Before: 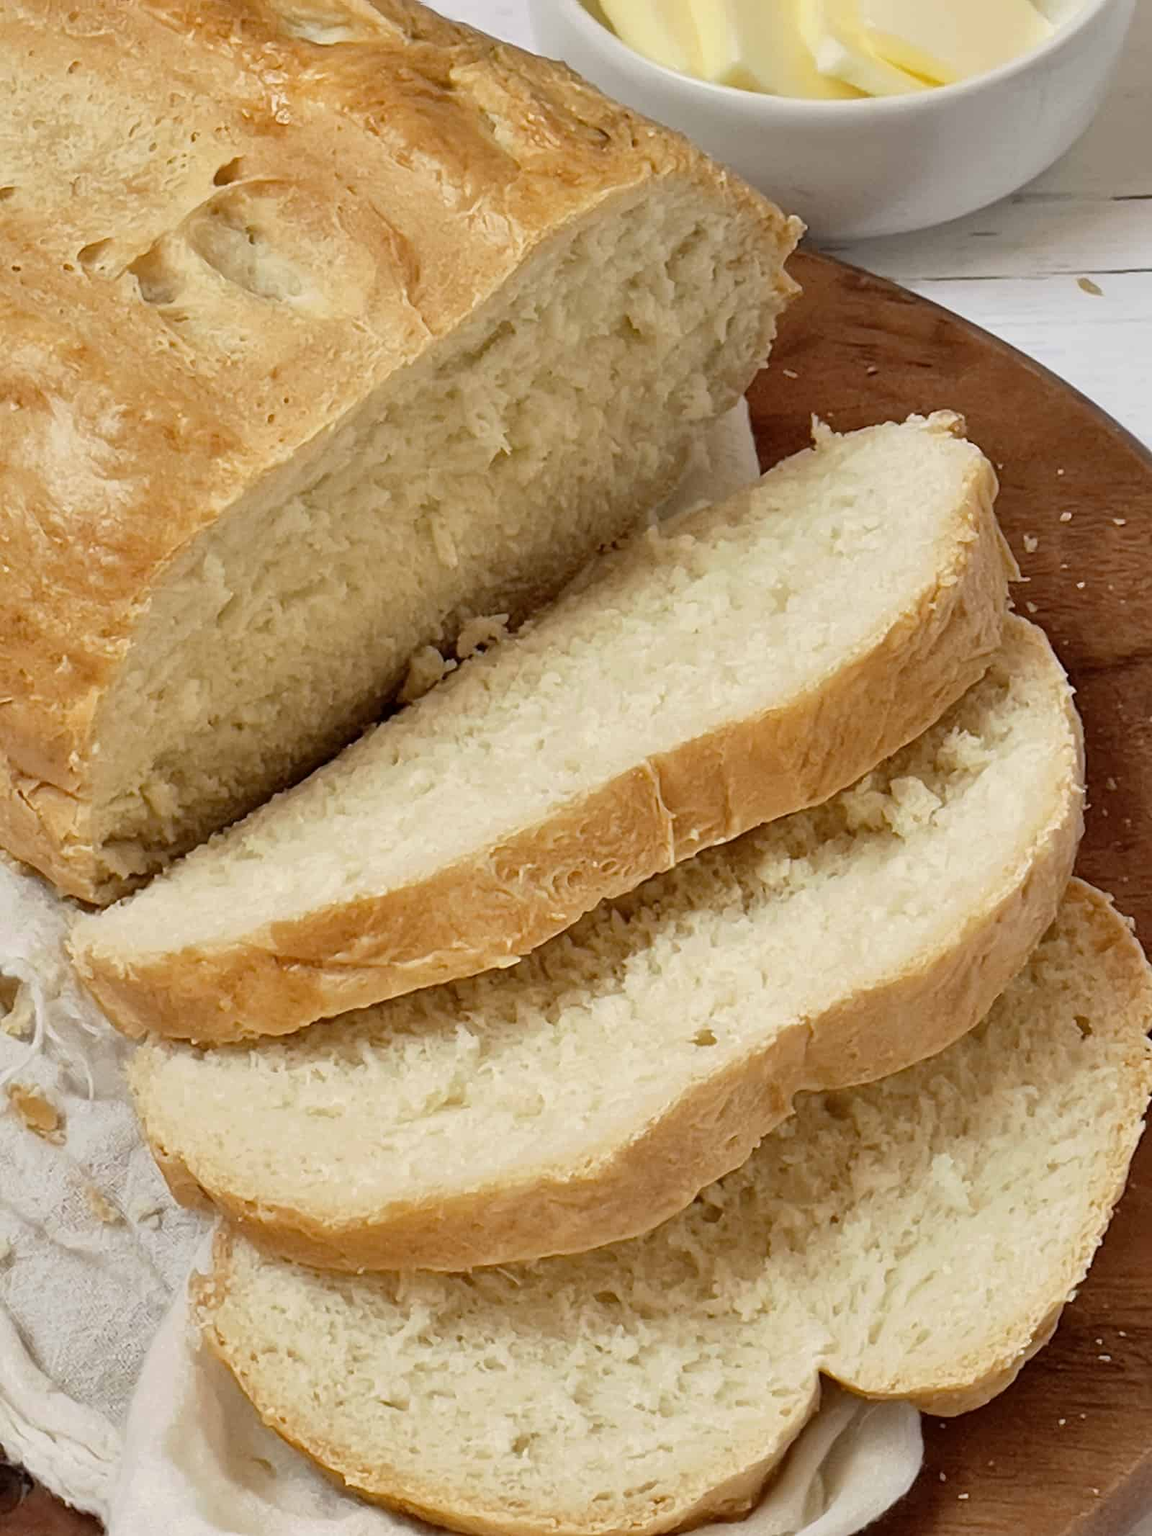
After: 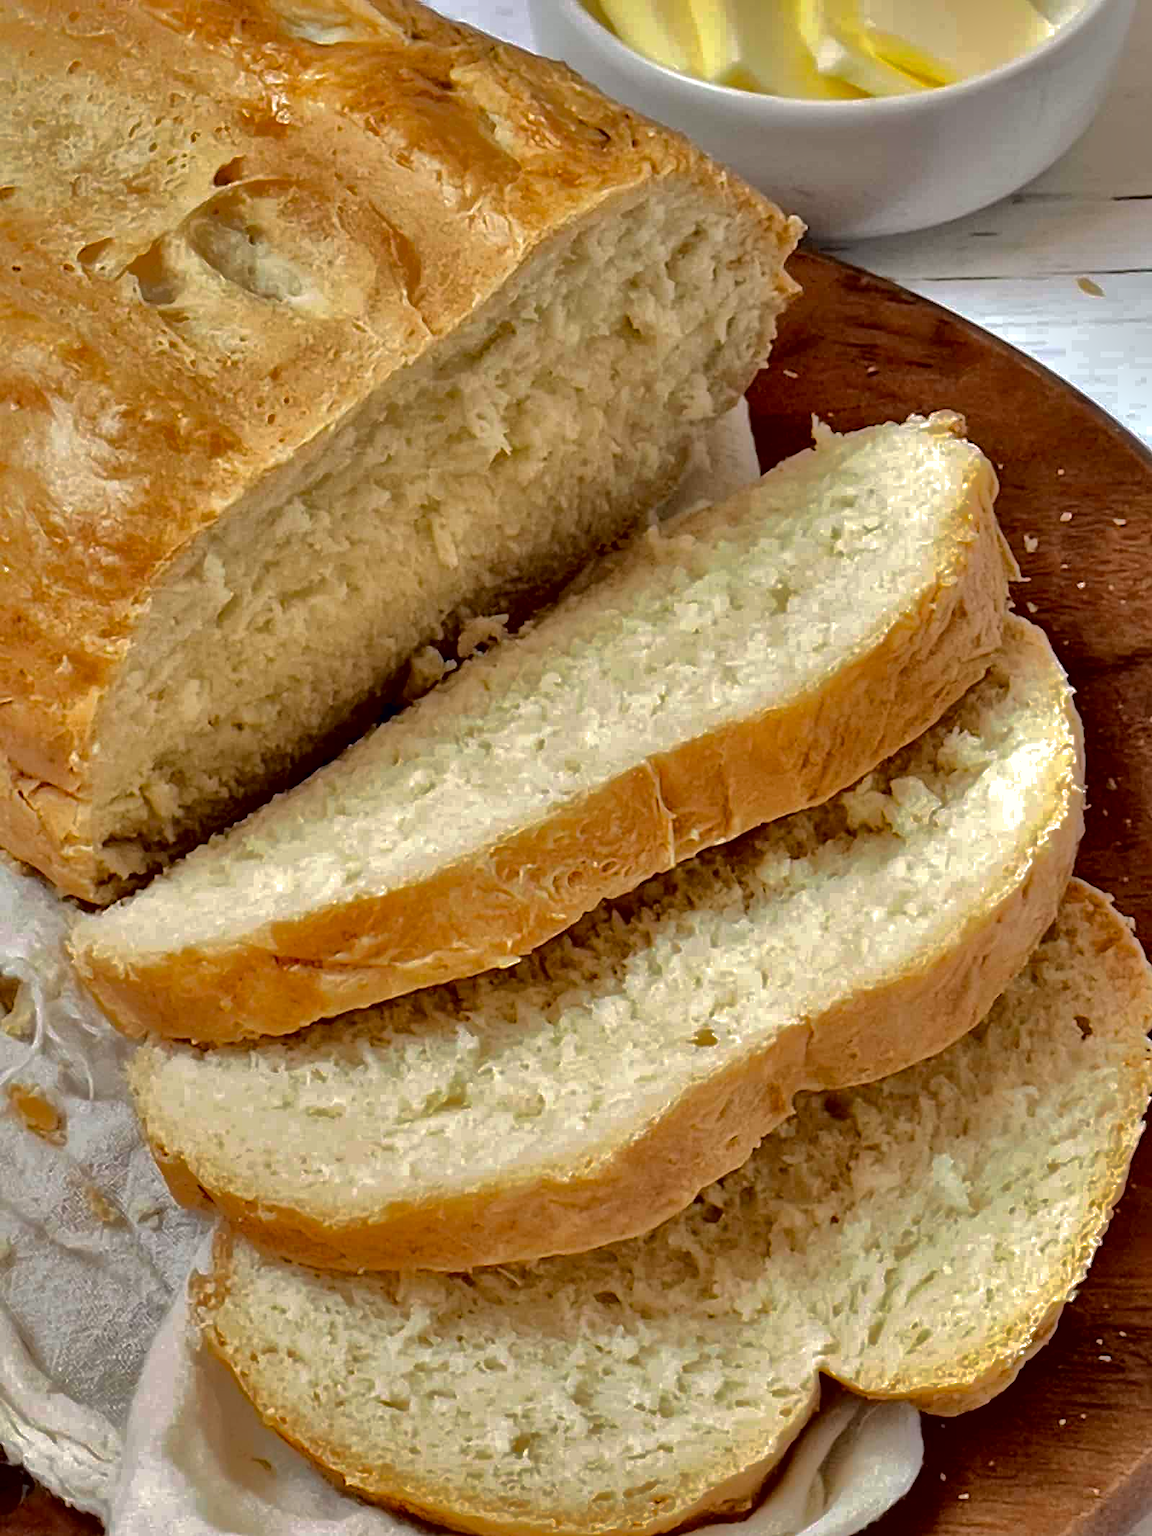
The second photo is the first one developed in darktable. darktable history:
contrast equalizer: y [[0.6 ×6], [0.55 ×6], [0 ×6], [0 ×6], [0 ×6]]
shadows and highlights: shadows -19.88, highlights -73.19
